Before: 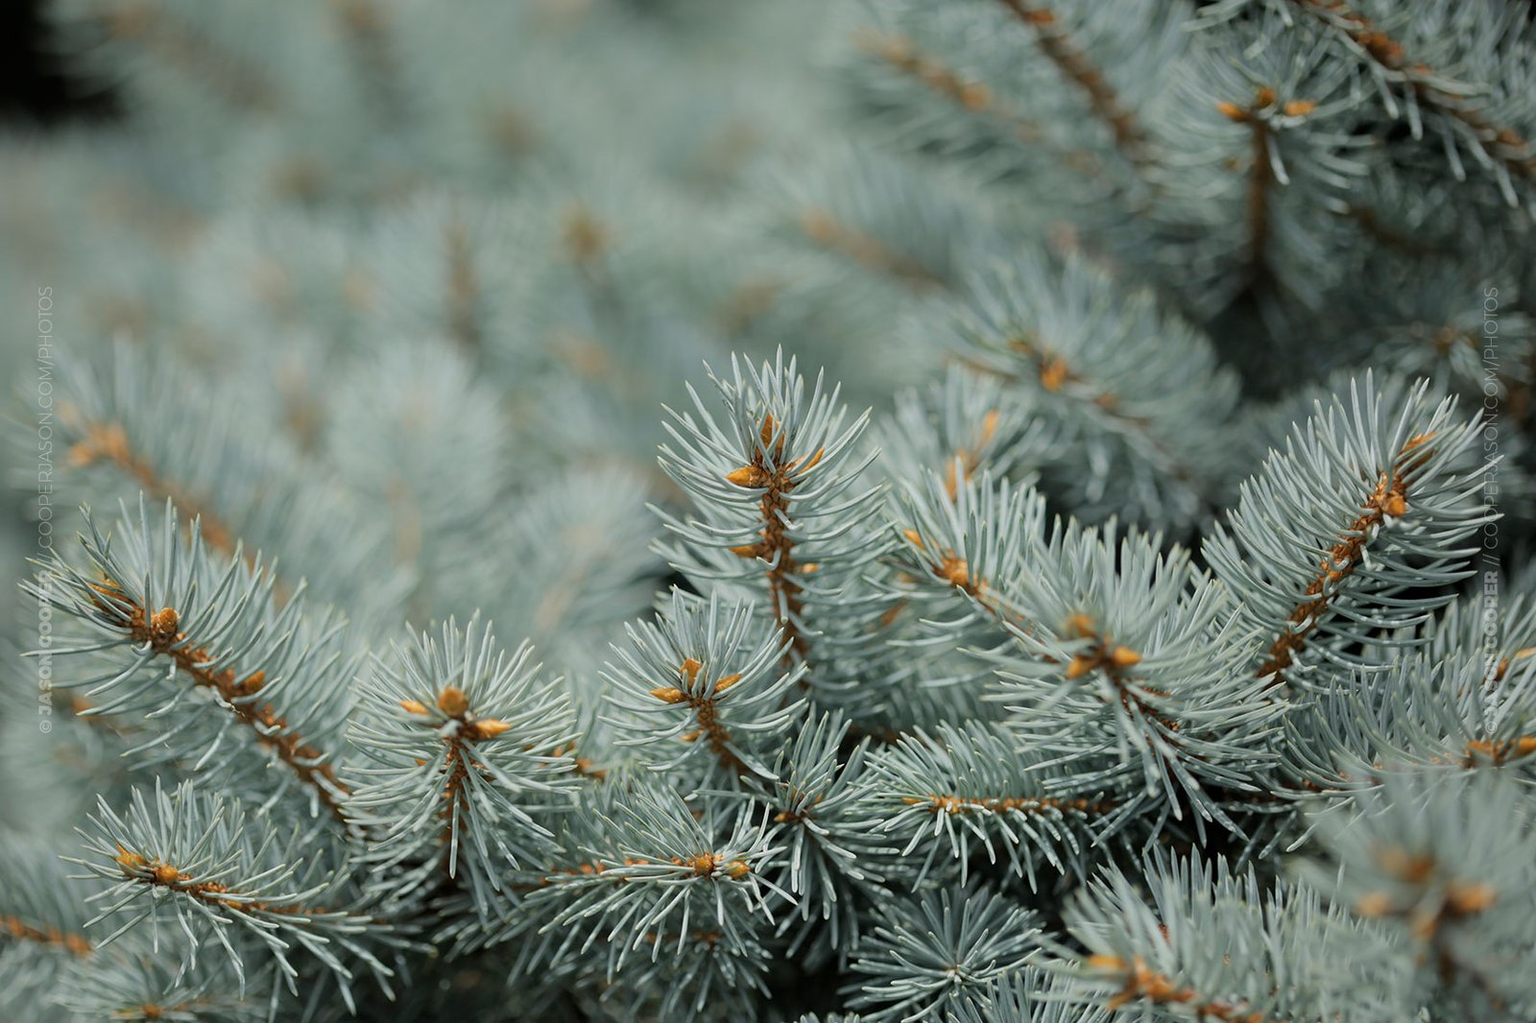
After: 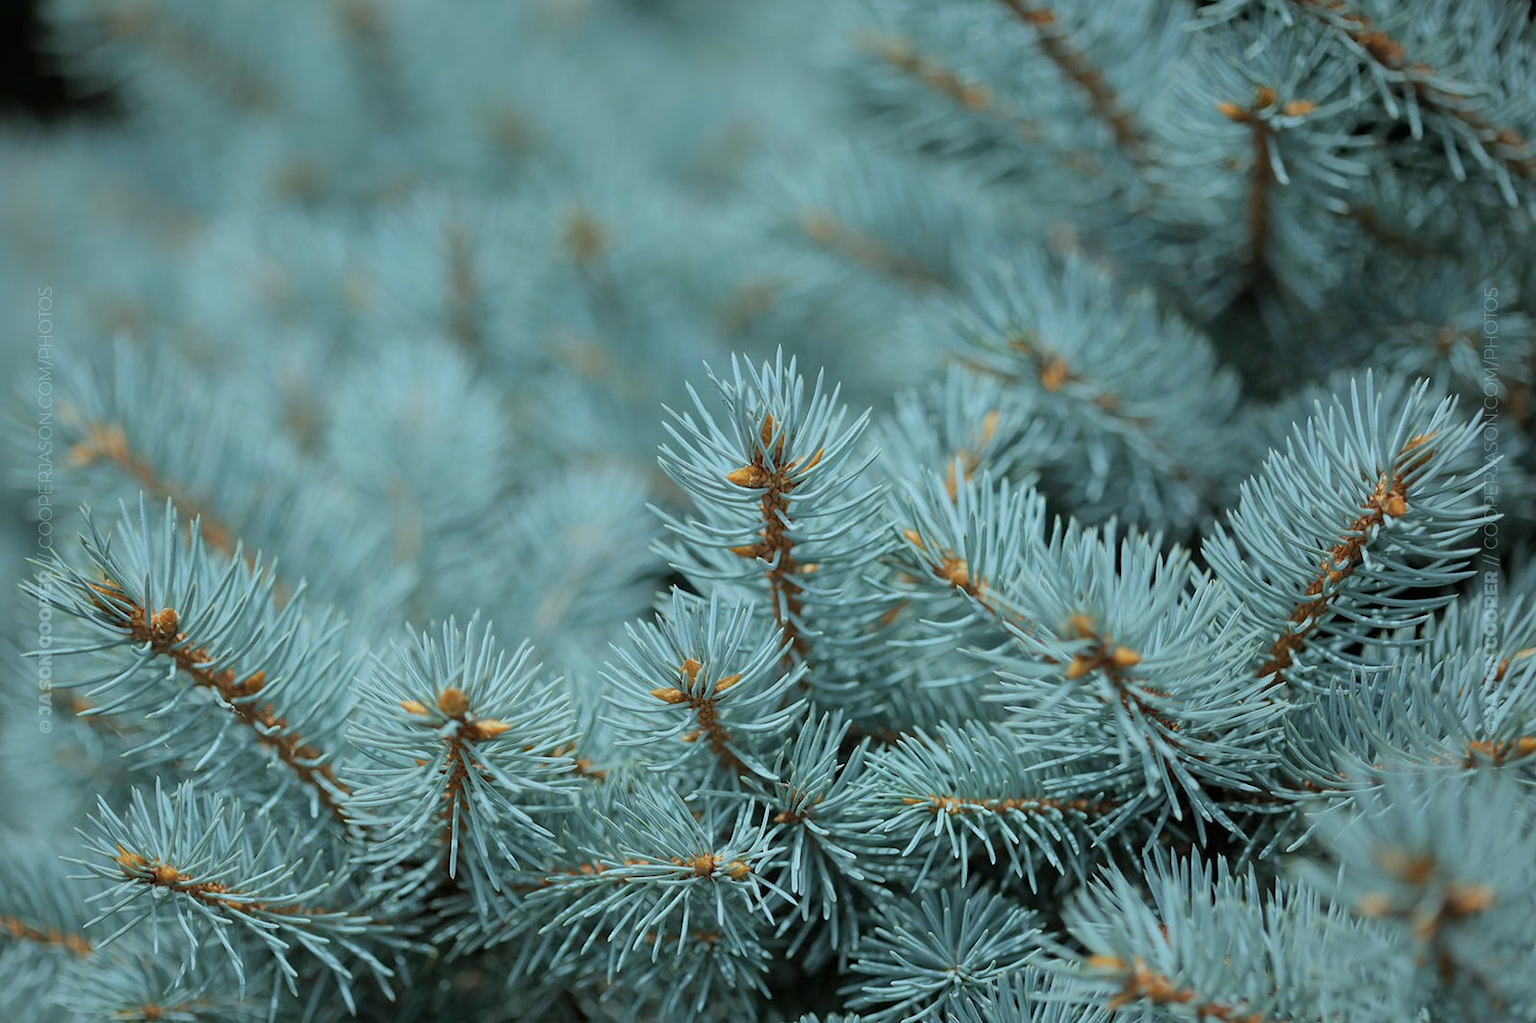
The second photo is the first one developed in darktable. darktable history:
color correction: highlights a* -11.71, highlights b* -15.58
shadows and highlights: on, module defaults
